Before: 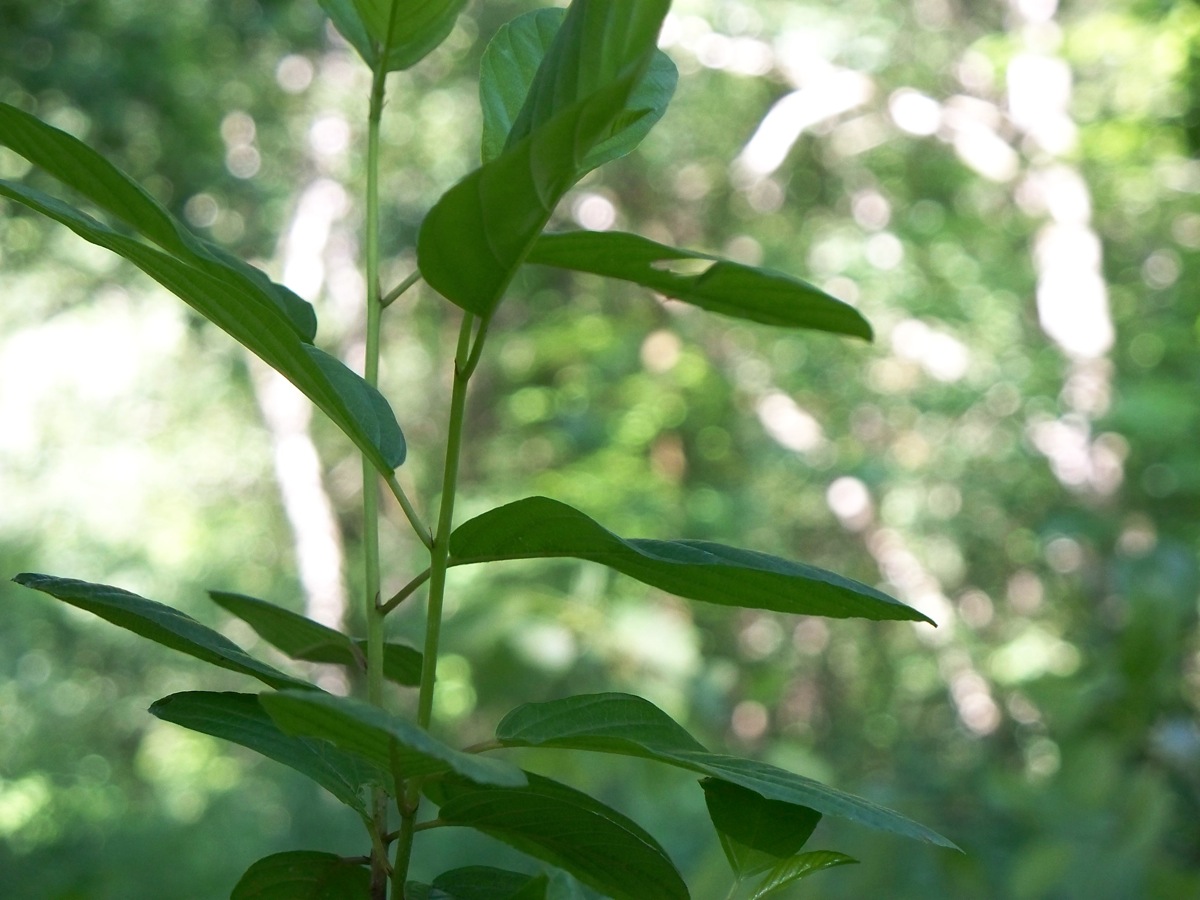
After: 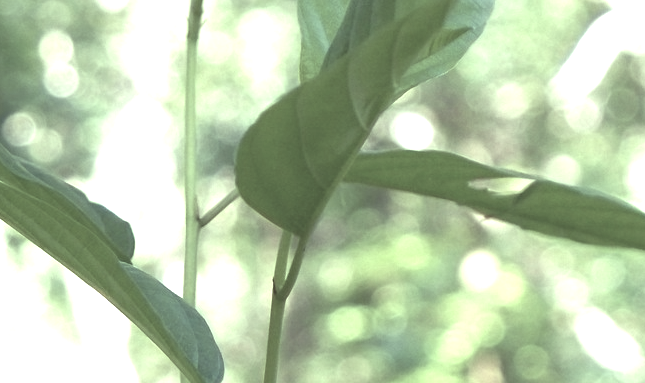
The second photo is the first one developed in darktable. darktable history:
exposure: black level correction 0, exposure 1.2 EV, compensate highlight preservation false
color correction: highlights a* -20.93, highlights b* 20.58, shadows a* 19.26, shadows b* -20.48, saturation 0.407
crop: left 15.185%, top 9.023%, right 30.999%, bottom 48.396%
